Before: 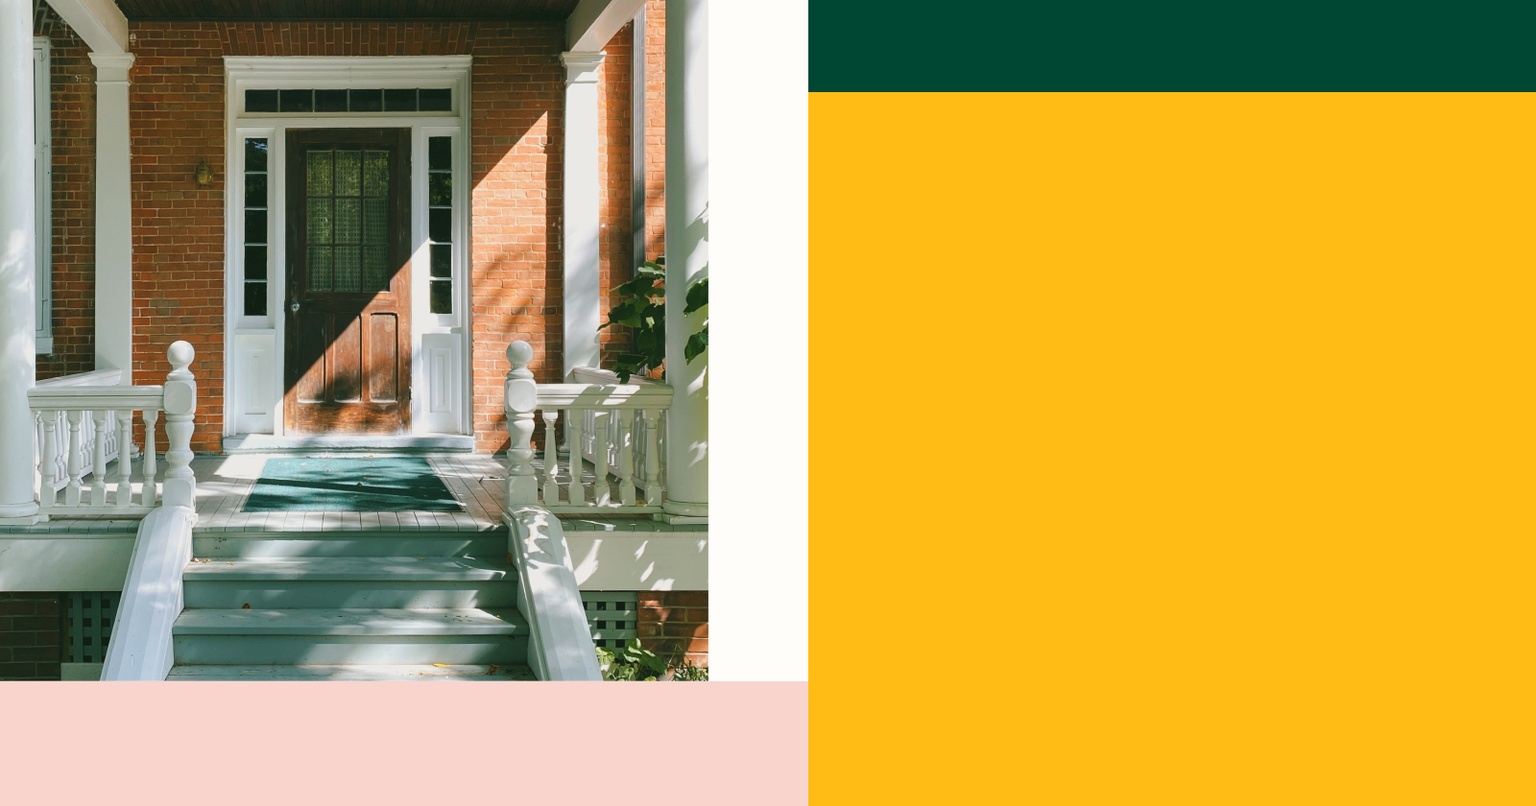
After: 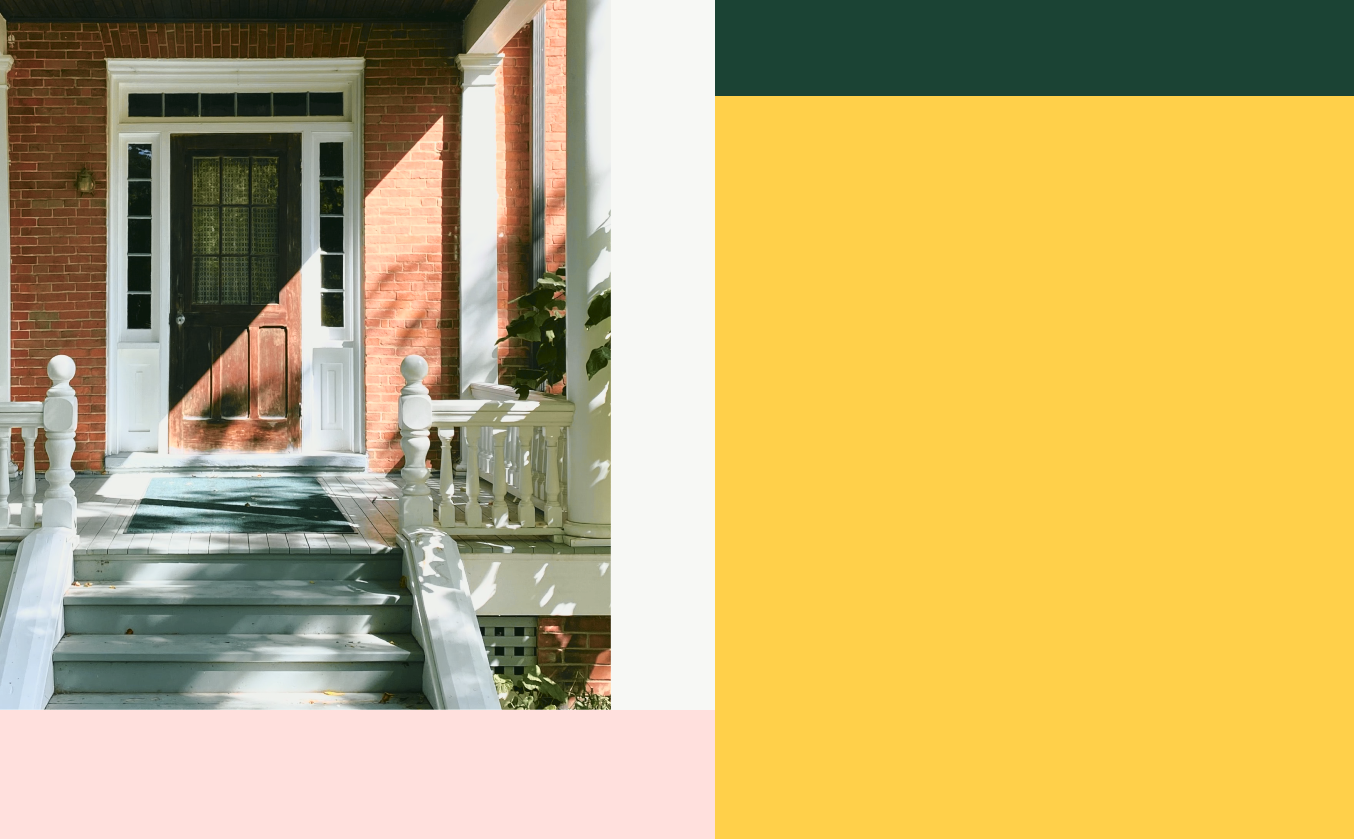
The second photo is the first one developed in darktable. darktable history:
crop: left 7.956%, right 7.38%
tone curve: curves: ch0 [(0, 0) (0.105, 0.068) (0.195, 0.162) (0.283, 0.283) (0.384, 0.404) (0.485, 0.531) (0.638, 0.681) (0.795, 0.879) (1, 0.977)]; ch1 [(0, 0) (0.161, 0.092) (0.35, 0.33) (0.379, 0.401) (0.456, 0.469) (0.504, 0.5) (0.512, 0.514) (0.58, 0.597) (0.635, 0.646) (1, 1)]; ch2 [(0, 0) (0.371, 0.362) (0.437, 0.437) (0.5, 0.5) (0.53, 0.523) (0.56, 0.58) (0.622, 0.606) (1, 1)], color space Lab, independent channels, preserve colors none
